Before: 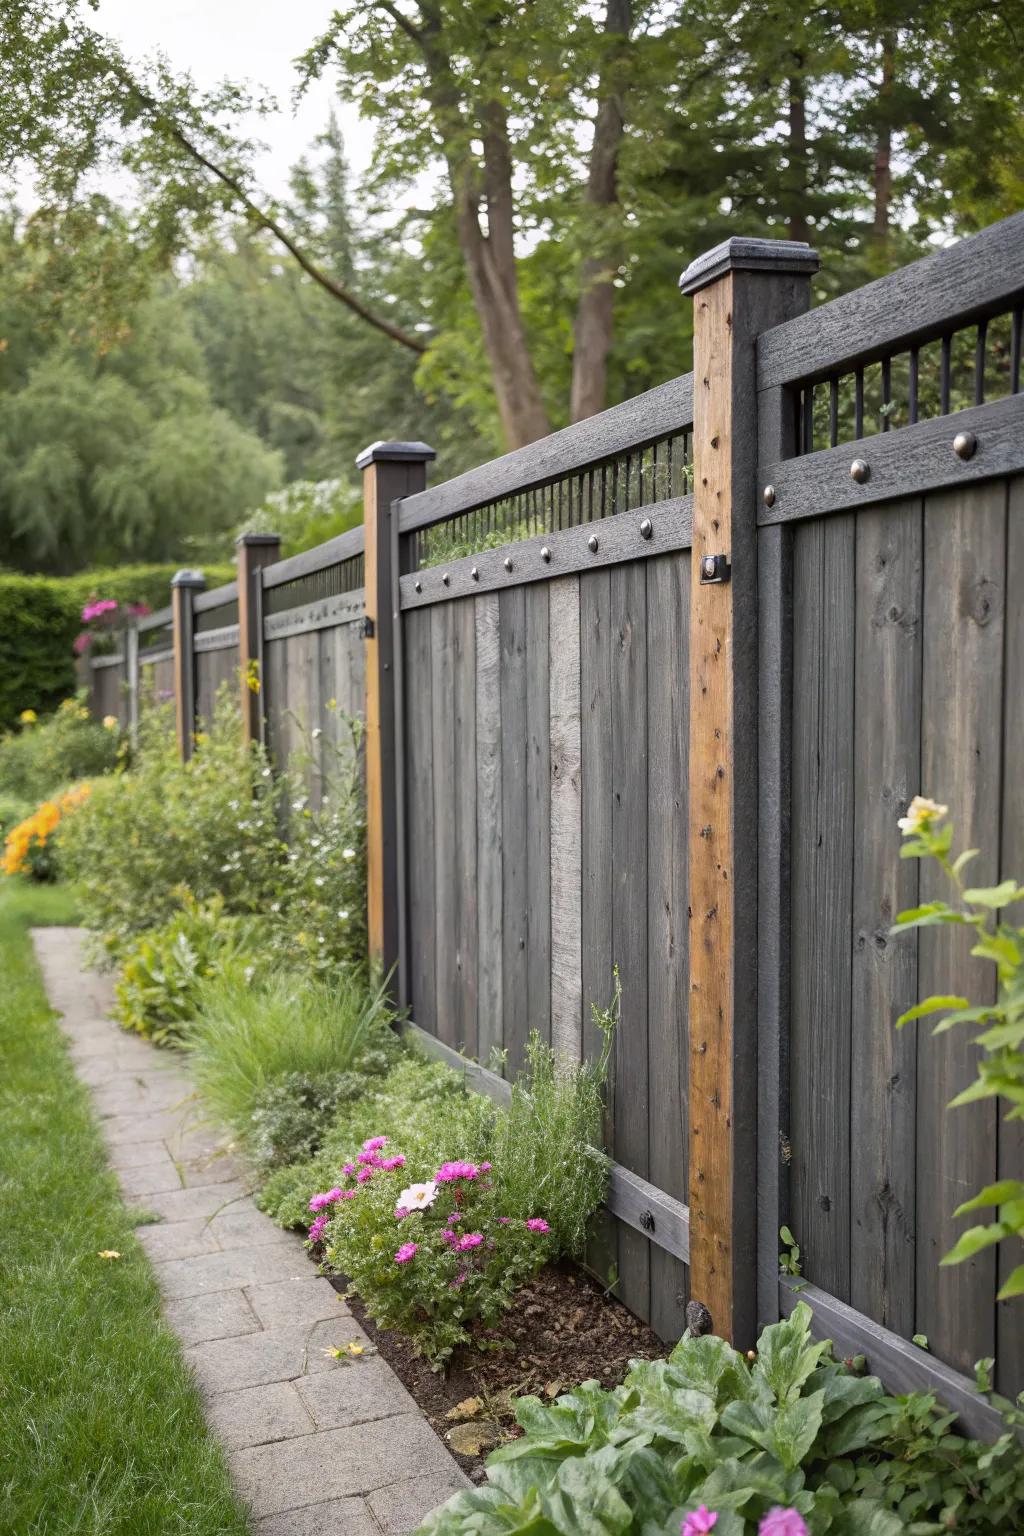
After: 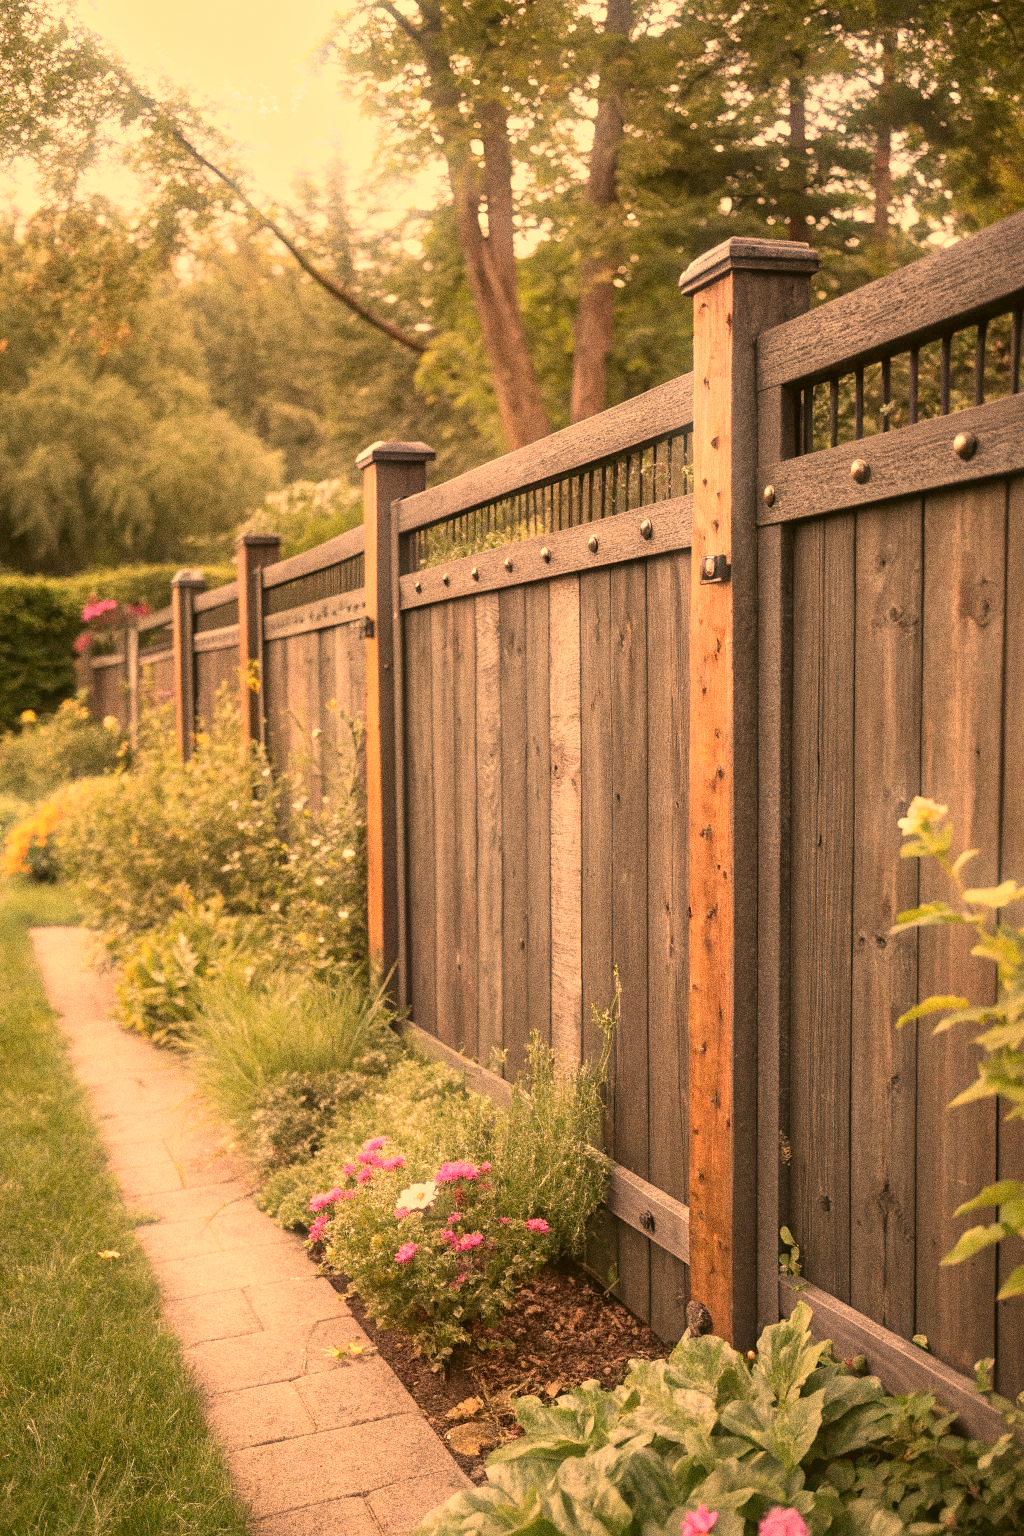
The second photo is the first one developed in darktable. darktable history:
bloom: size 5%, threshold 95%, strength 15%
contrast brightness saturation: saturation -0.05
color balance: lift [1.004, 1.002, 1.002, 0.998], gamma [1, 1.007, 1.002, 0.993], gain [1, 0.977, 1.013, 1.023], contrast -3.64%
grain: coarseness 0.09 ISO, strength 40%
white balance: red 1.467, blue 0.684
